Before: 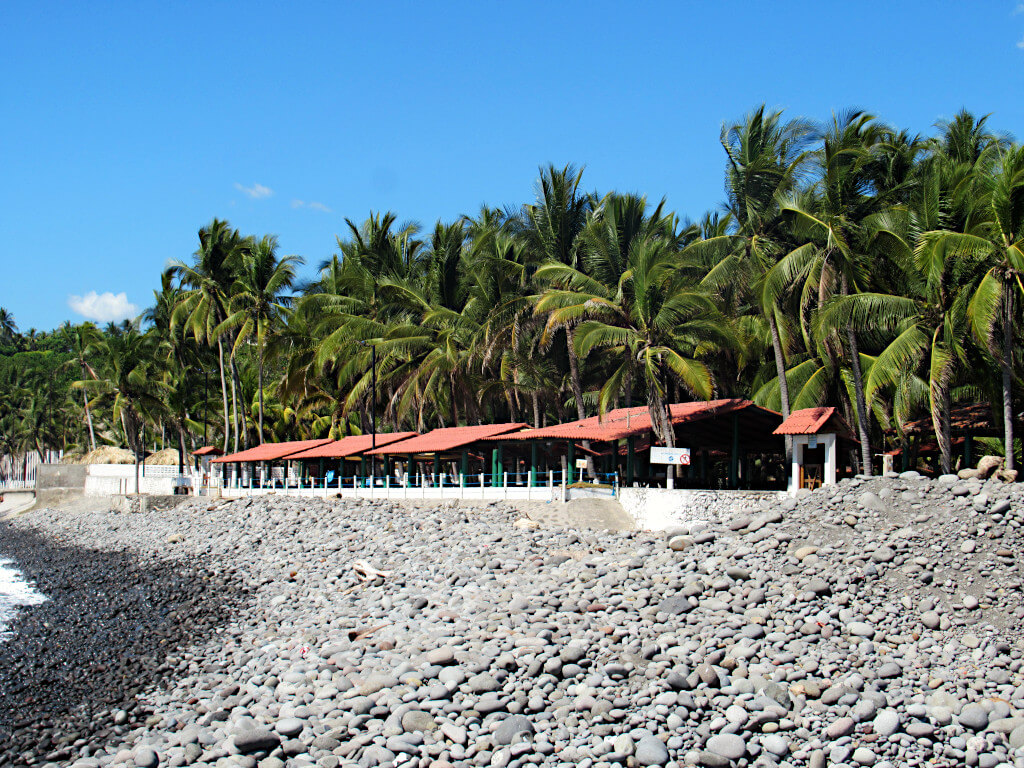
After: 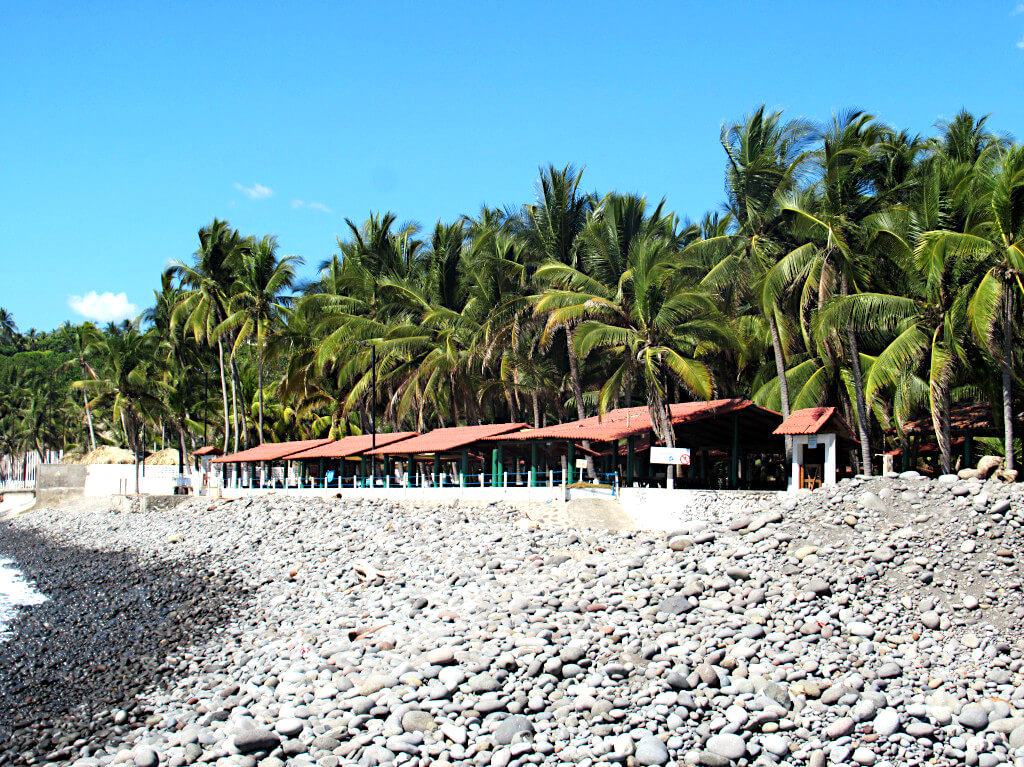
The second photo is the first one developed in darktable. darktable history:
exposure: black level correction 0.001, exposure 0.5 EV, compensate exposure bias true, compensate highlight preservation false
crop: bottom 0.071%
